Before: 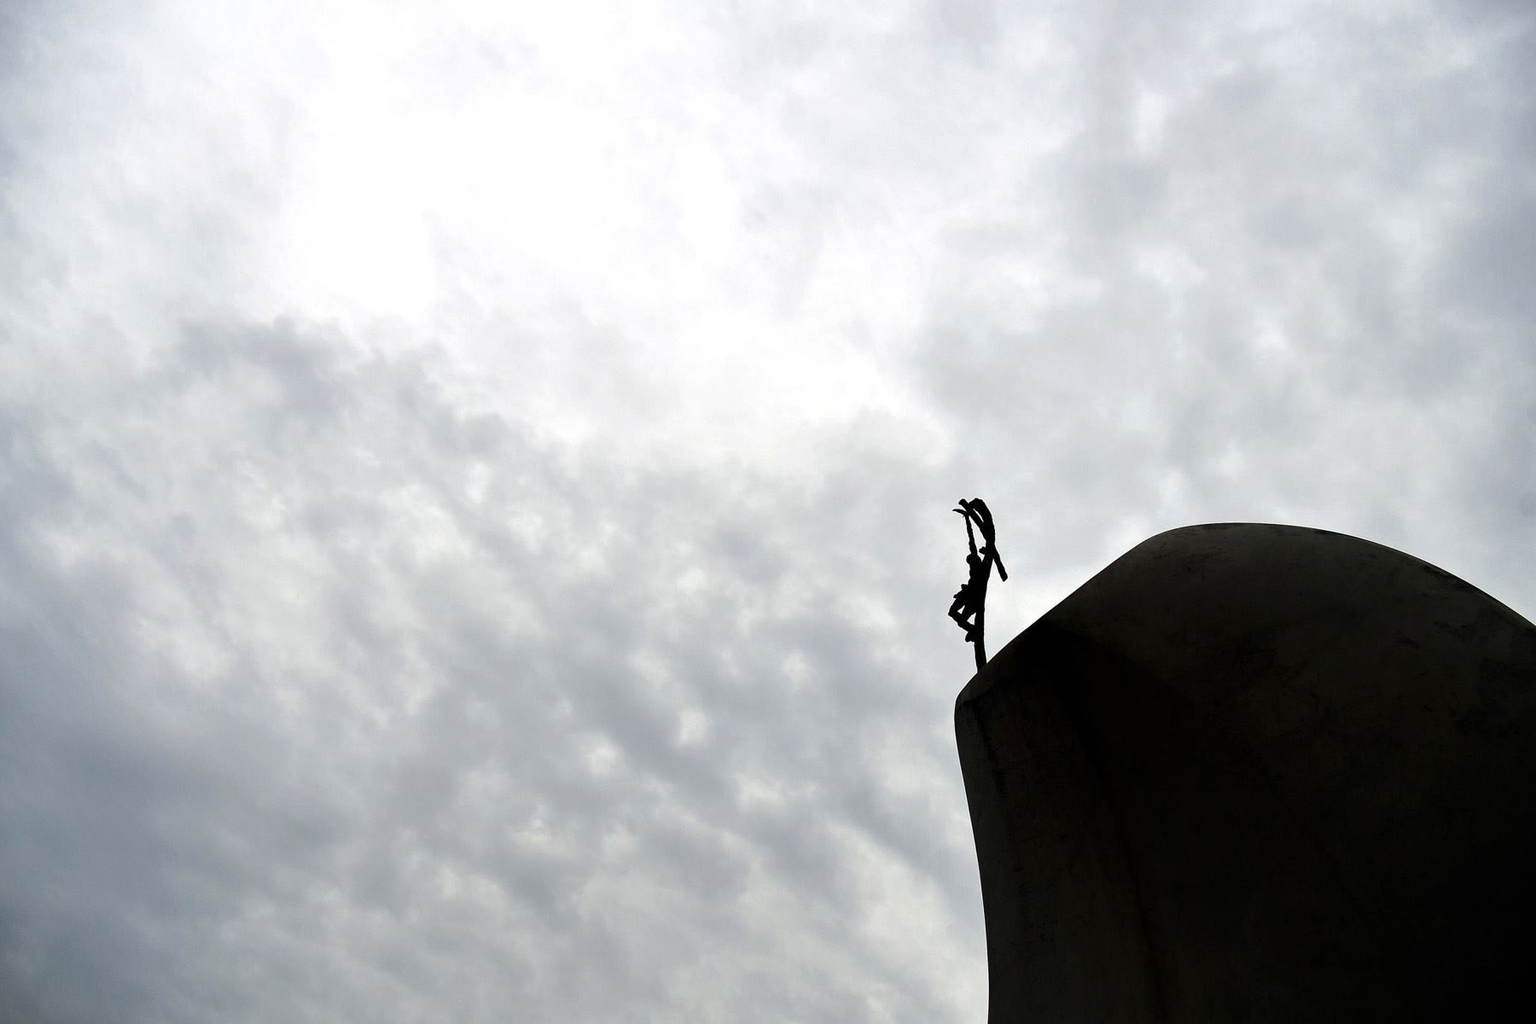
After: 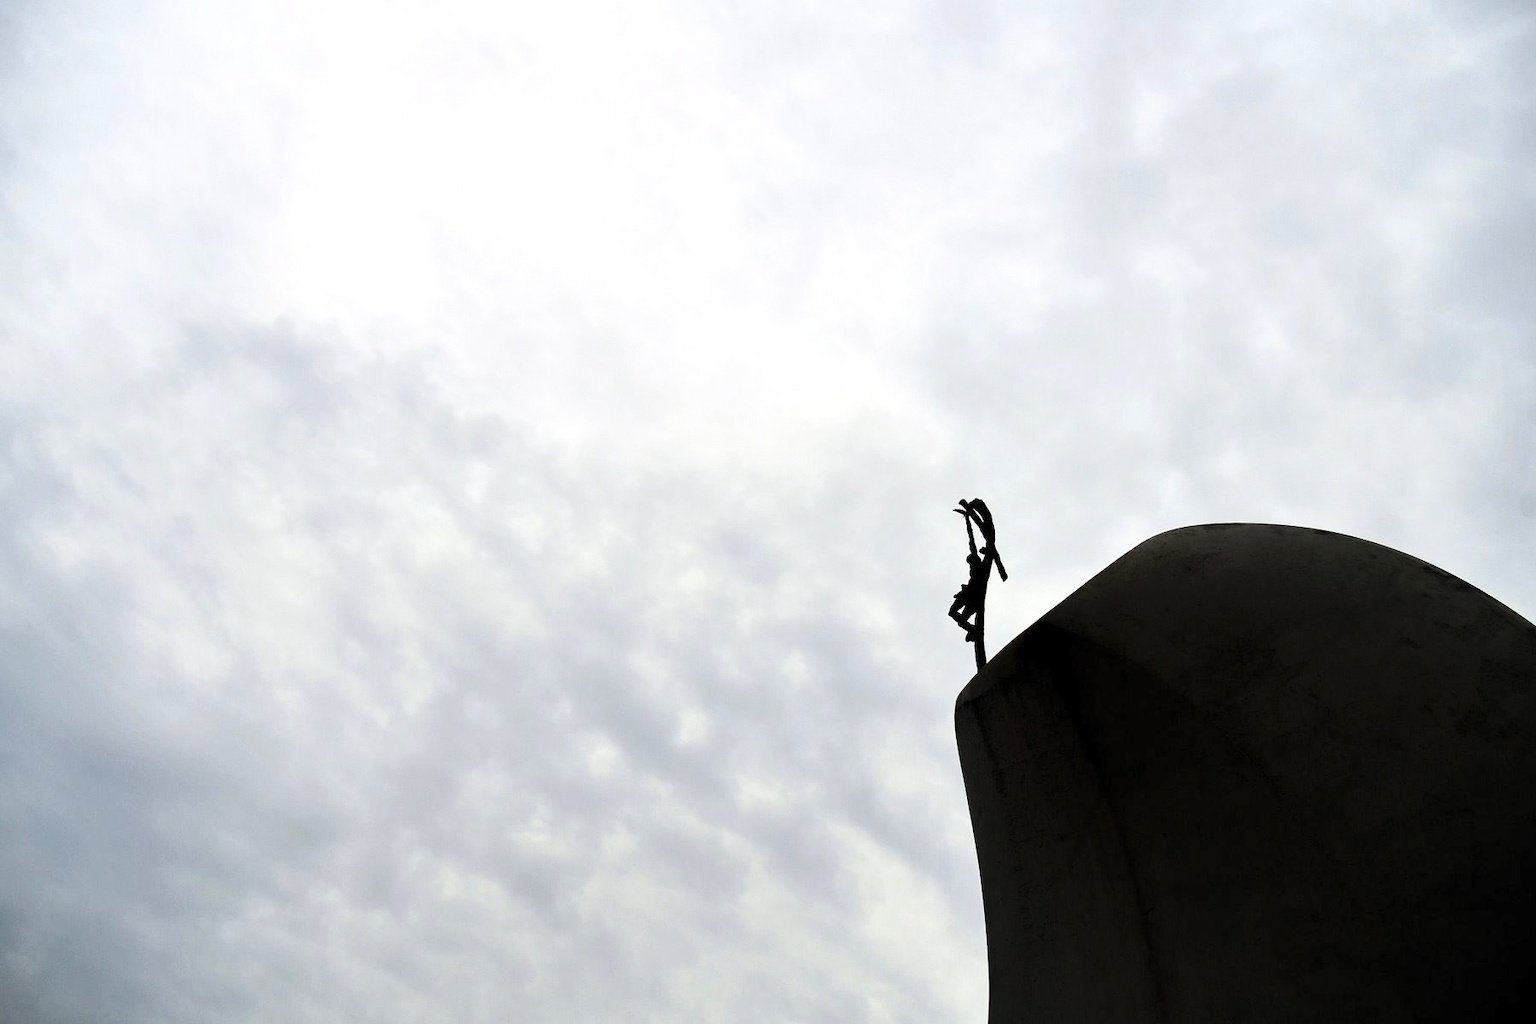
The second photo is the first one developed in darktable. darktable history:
contrast brightness saturation: contrast 0.195, brightness 0.154, saturation 0.136
